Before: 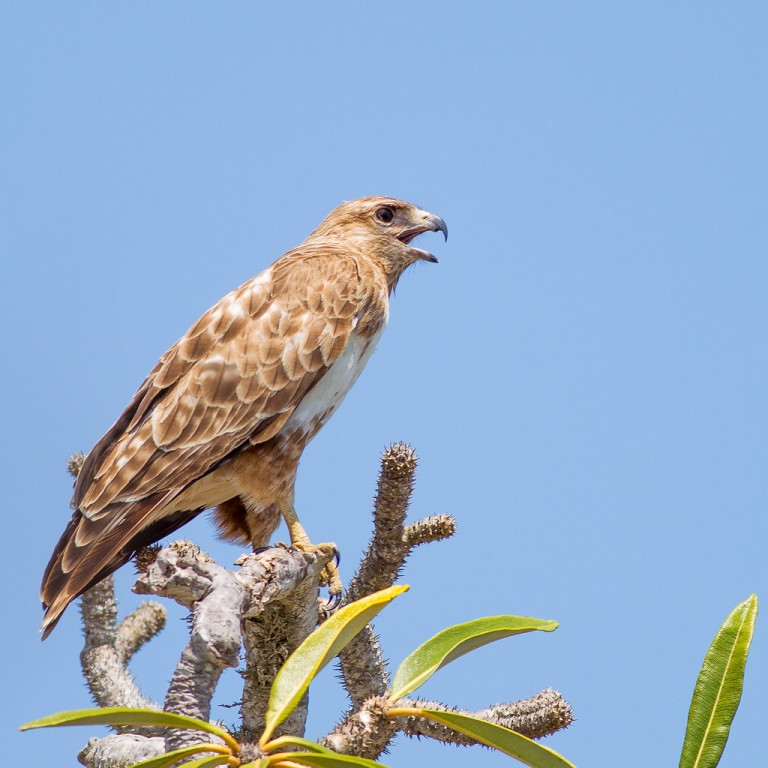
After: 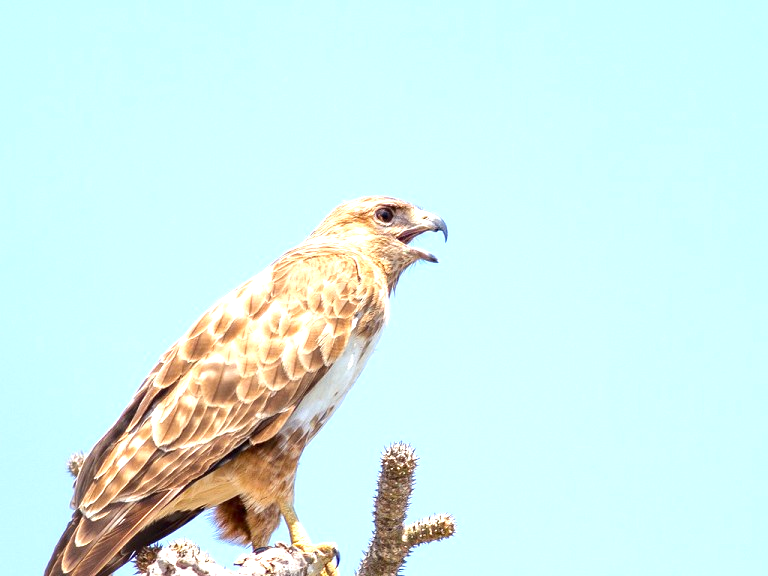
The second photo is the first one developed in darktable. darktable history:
crop: bottom 24.988%
exposure: exposure 1.16 EV, compensate exposure bias true, compensate highlight preservation false
